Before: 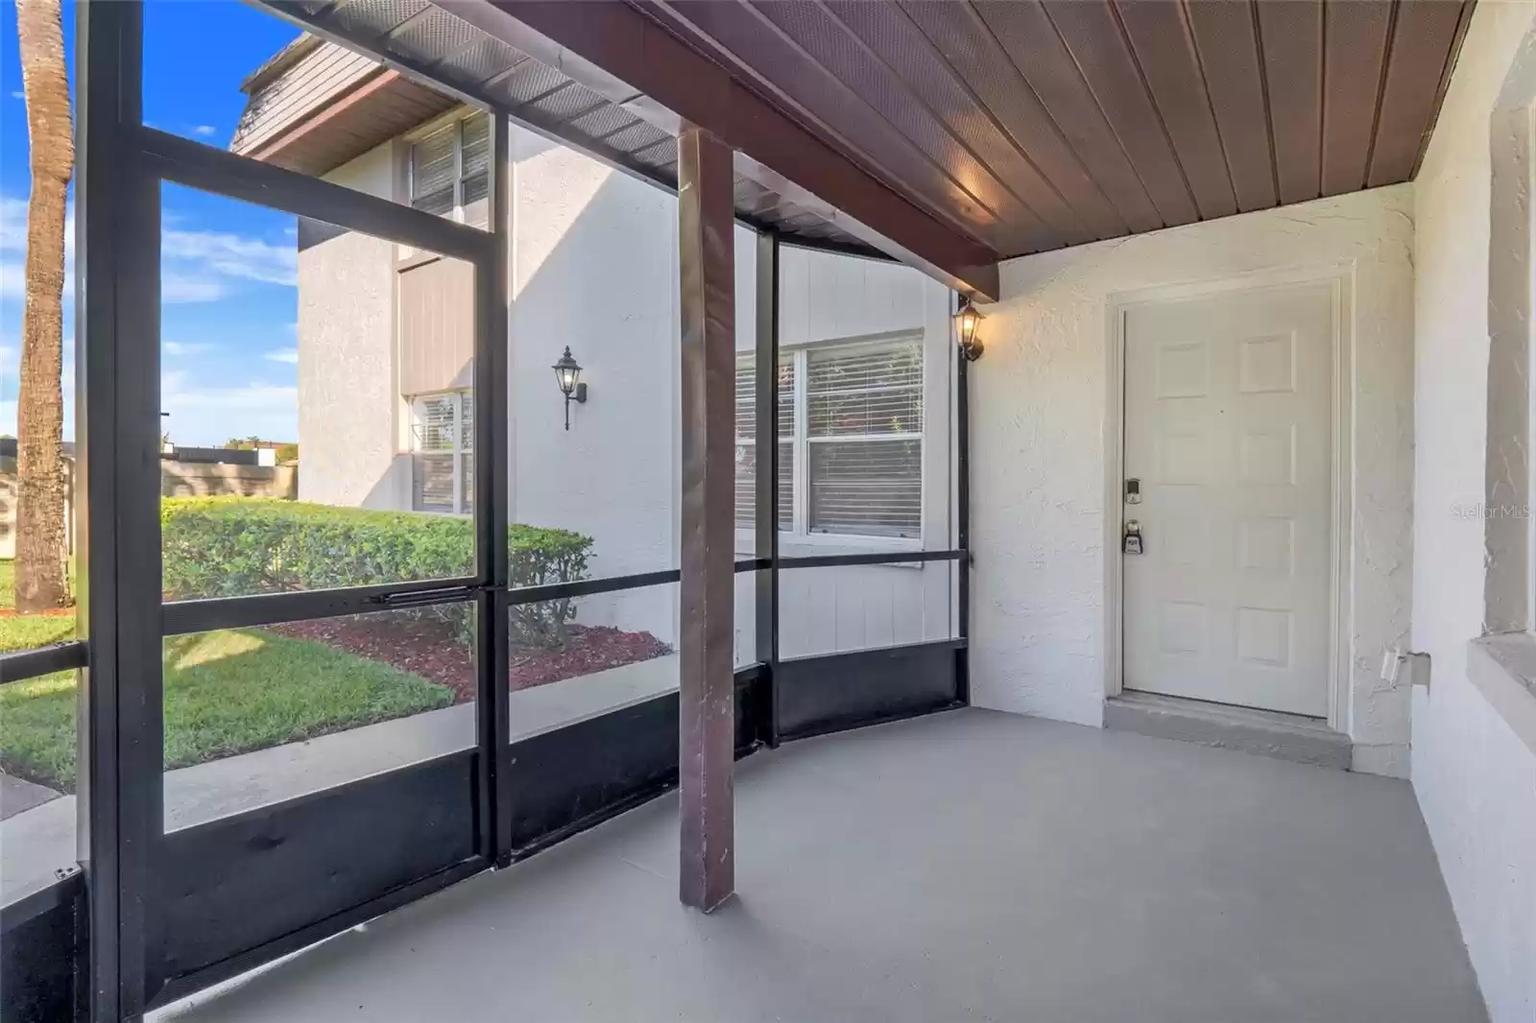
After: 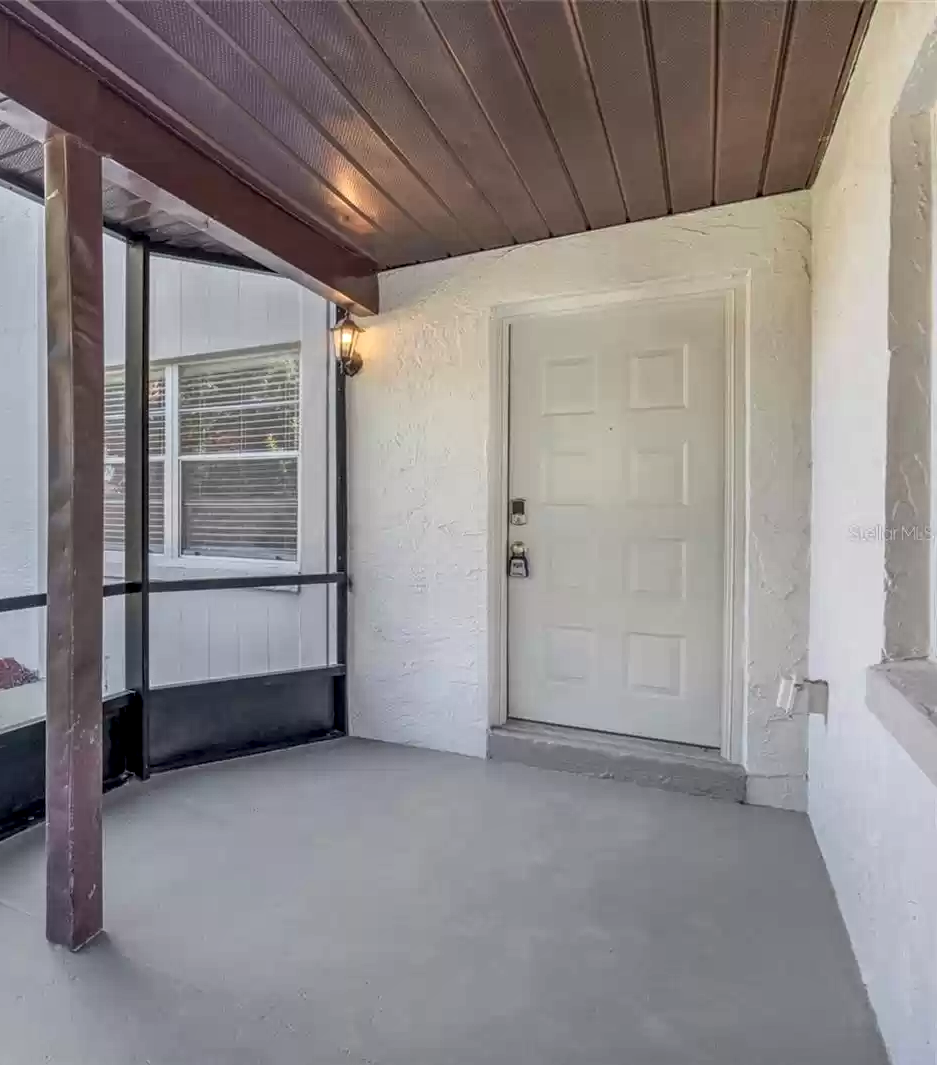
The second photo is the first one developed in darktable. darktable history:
crop: left 41.402%
local contrast: highlights 99%, shadows 86%, detail 160%, midtone range 0.2
